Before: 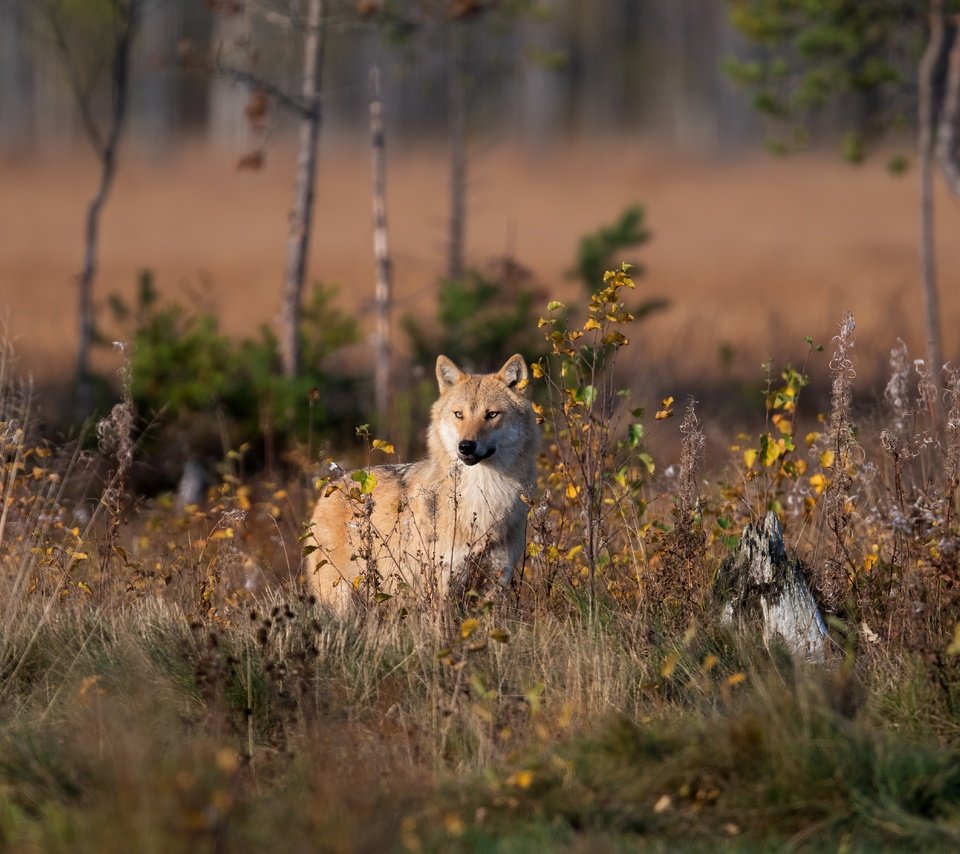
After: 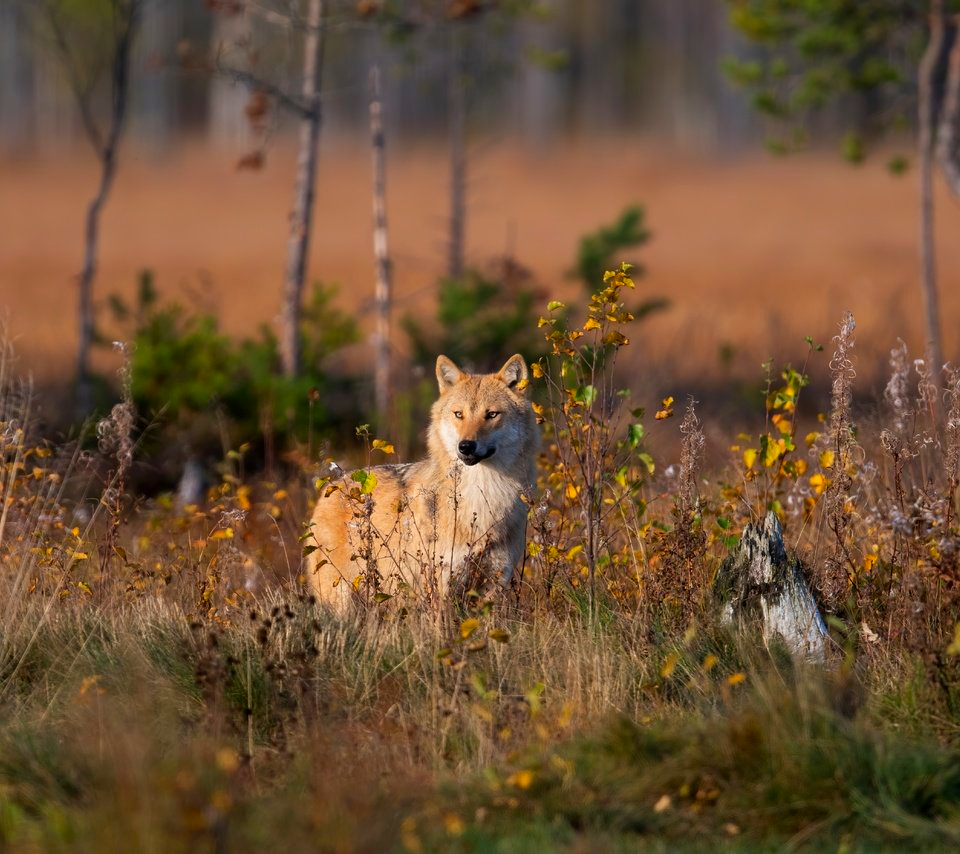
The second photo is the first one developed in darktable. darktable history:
color correction: highlights b* 0.044, saturation 1.36
